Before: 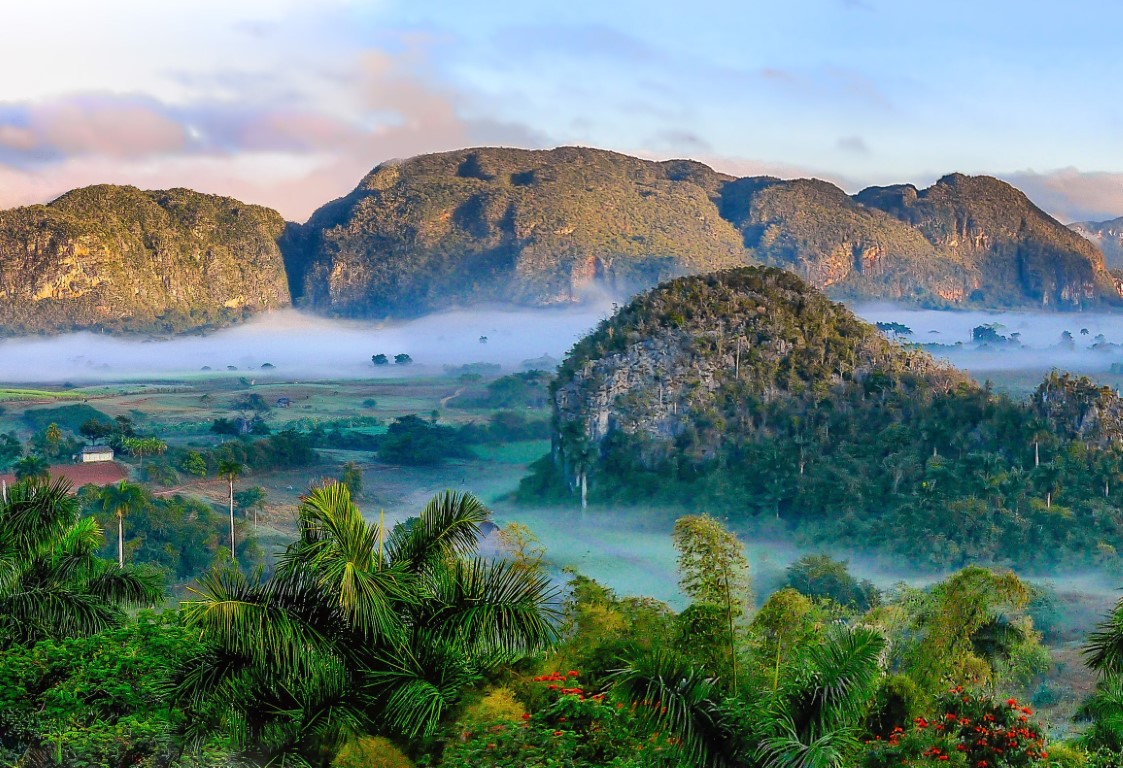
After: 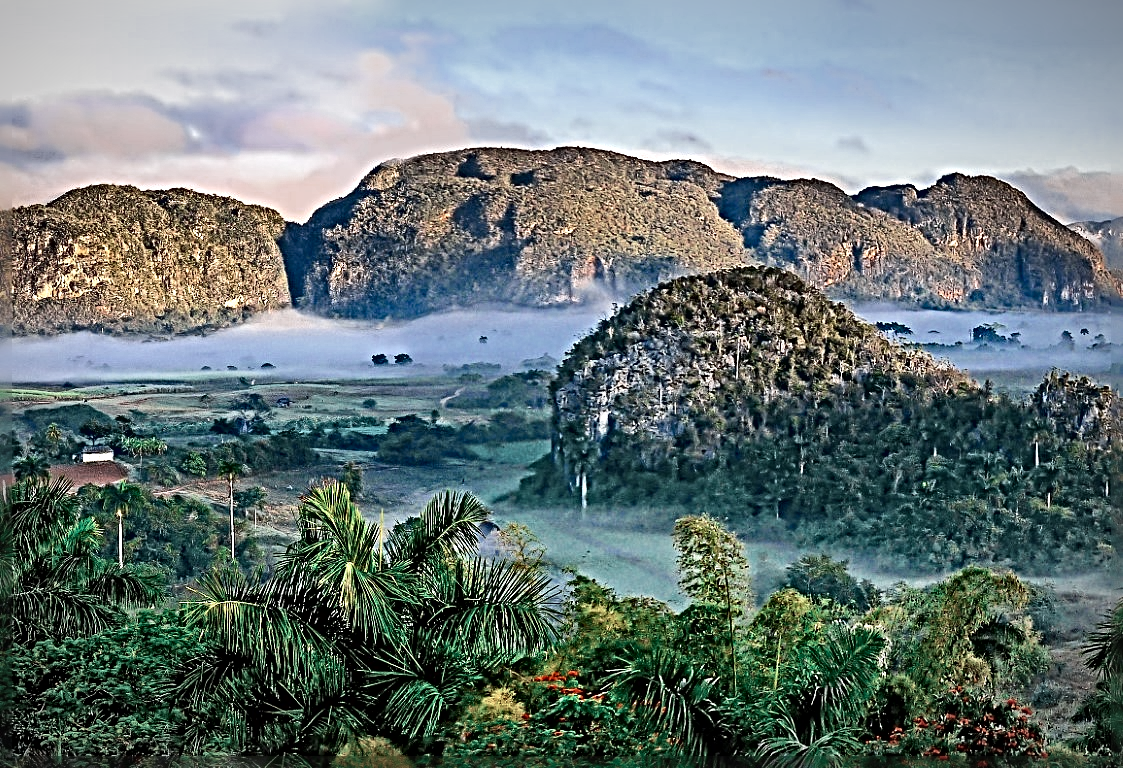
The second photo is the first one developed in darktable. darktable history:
vignetting: fall-off radius 59.81%, automatic ratio true
color zones: curves: ch0 [(0, 0.5) (0.125, 0.4) (0.25, 0.5) (0.375, 0.4) (0.5, 0.4) (0.625, 0.35) (0.75, 0.35) (0.875, 0.5)]; ch1 [(0, 0.35) (0.125, 0.45) (0.25, 0.35) (0.375, 0.35) (0.5, 0.35) (0.625, 0.35) (0.75, 0.45) (0.875, 0.35)]; ch2 [(0, 0.6) (0.125, 0.5) (0.25, 0.5) (0.375, 0.6) (0.5, 0.6) (0.625, 0.5) (0.75, 0.5) (0.875, 0.5)]
sharpen: radius 6.264, amount 1.79, threshold 0.152
contrast brightness saturation: contrast 0.149, brightness 0.048
